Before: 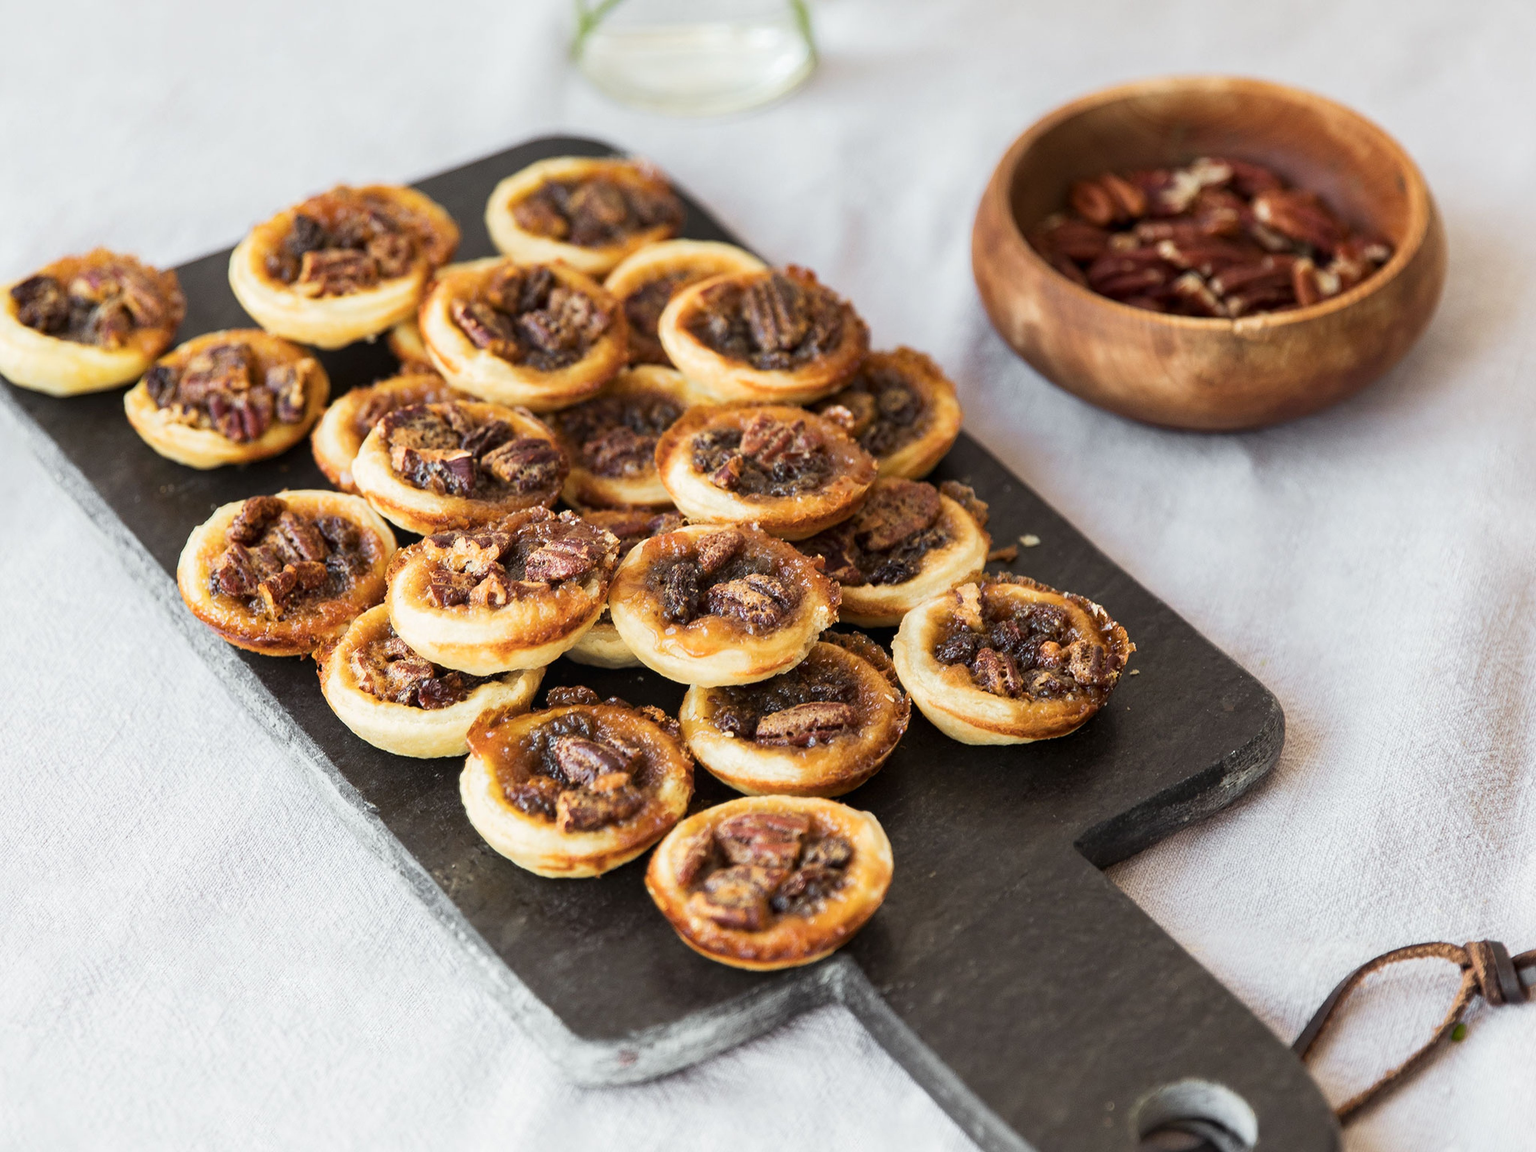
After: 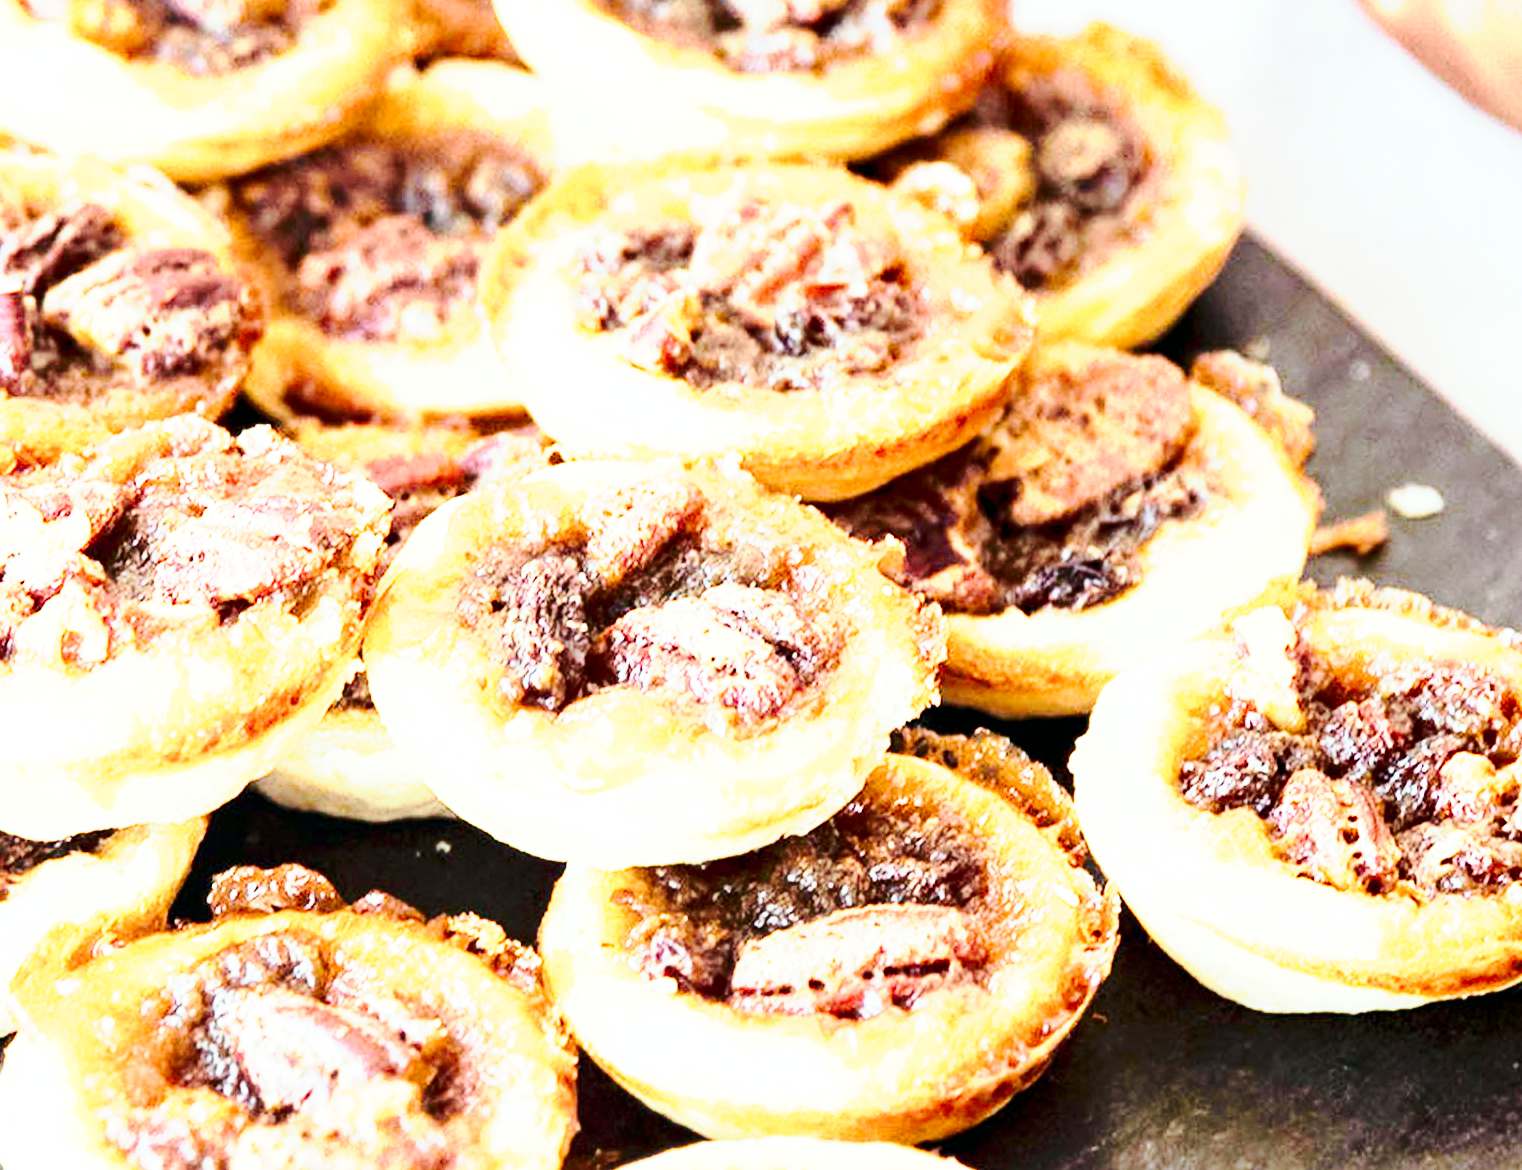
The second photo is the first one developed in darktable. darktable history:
contrast equalizer: octaves 7, y [[0.6 ×6], [0.55 ×6], [0 ×6], [0 ×6], [0 ×6]], mix 0.166
base curve: curves: ch0 [(0, 0) (0.025, 0.046) (0.112, 0.277) (0.467, 0.74) (0.814, 0.929) (1, 0.942)], preserve colors none
tone equalizer: -8 EV -0.769 EV, -7 EV -0.709 EV, -6 EV -0.638 EV, -5 EV -0.363 EV, -3 EV 0.373 EV, -2 EV 0.6 EV, -1 EV 0.699 EV, +0 EV 0.78 EV, edges refinement/feathering 500, mask exposure compensation -1.57 EV, preserve details no
crop: left 30.159%, top 29.532%, right 30.181%, bottom 29.812%
exposure: black level correction 0.001, exposure 1.737 EV, compensate highlight preservation false
tone curve: curves: ch0 [(0, 0.003) (0.056, 0.041) (0.211, 0.187) (0.482, 0.519) (0.836, 0.864) (0.997, 0.984)]; ch1 [(0, 0) (0.276, 0.206) (0.393, 0.364) (0.482, 0.471) (0.506, 0.5) (0.523, 0.523) (0.572, 0.604) (0.635, 0.665) (0.695, 0.759) (1, 1)]; ch2 [(0, 0) (0.438, 0.456) (0.473, 0.47) (0.503, 0.503) (0.536, 0.527) (0.562, 0.584) (0.612, 0.61) (0.679, 0.72) (1, 1)], color space Lab, independent channels, preserve colors none
